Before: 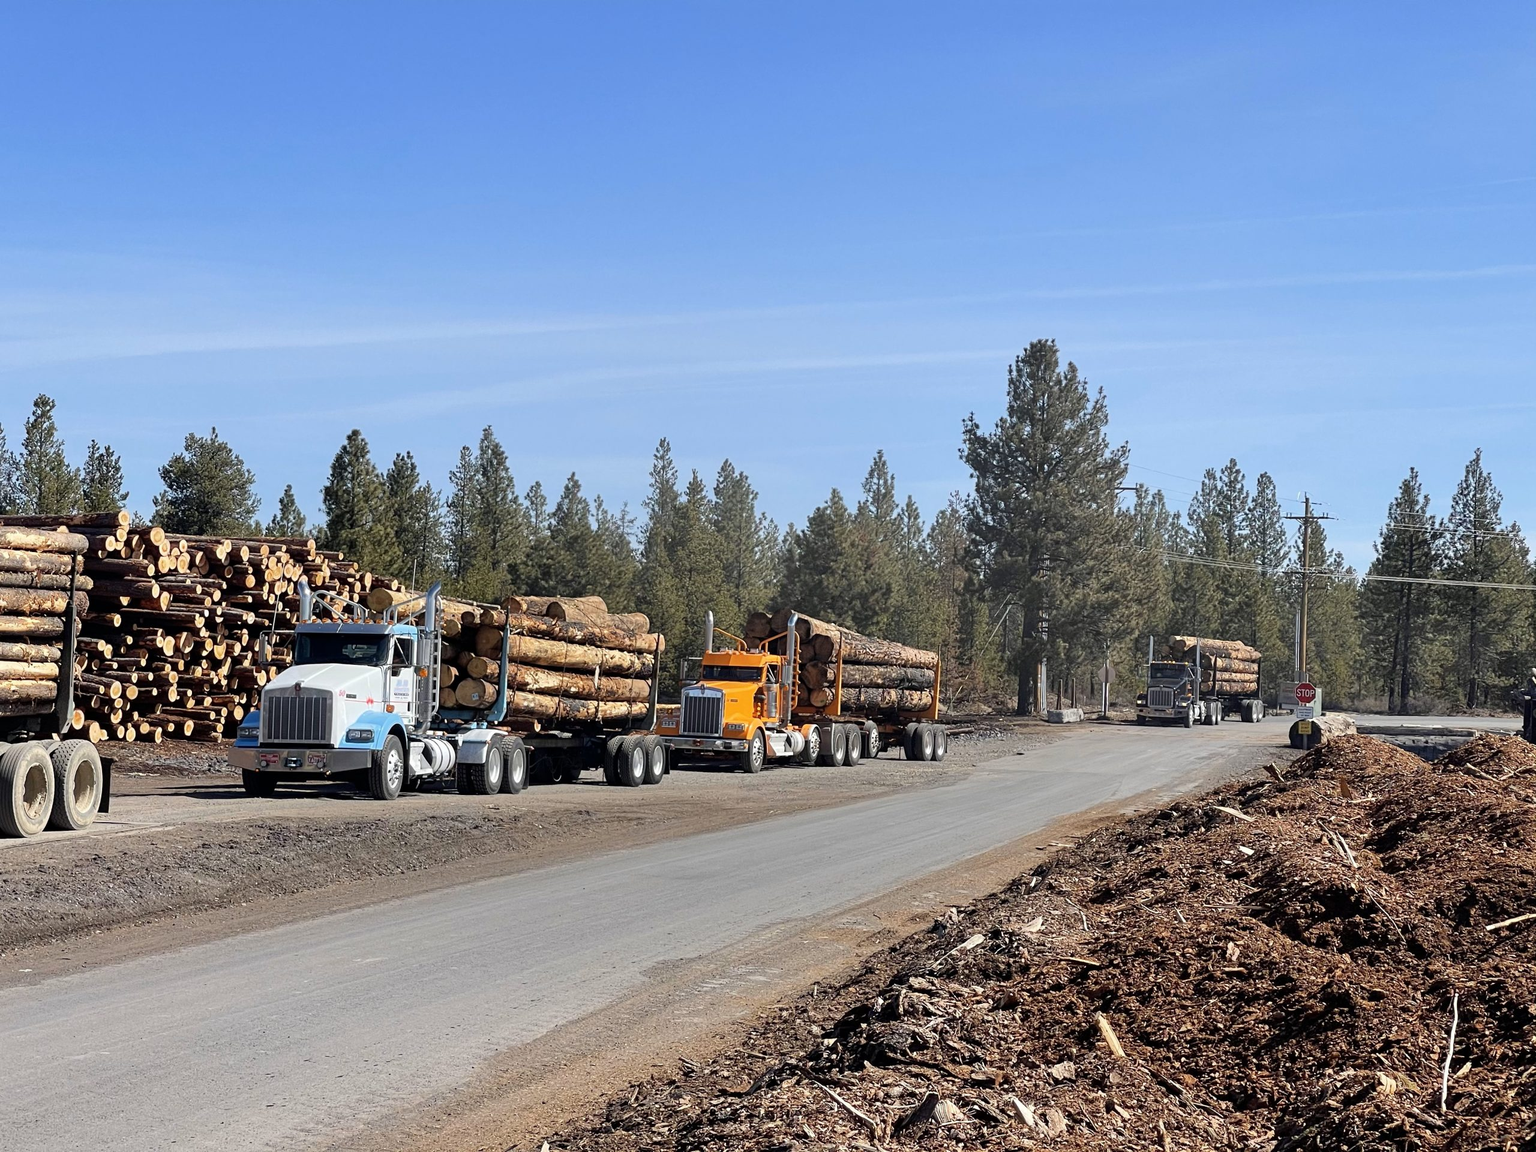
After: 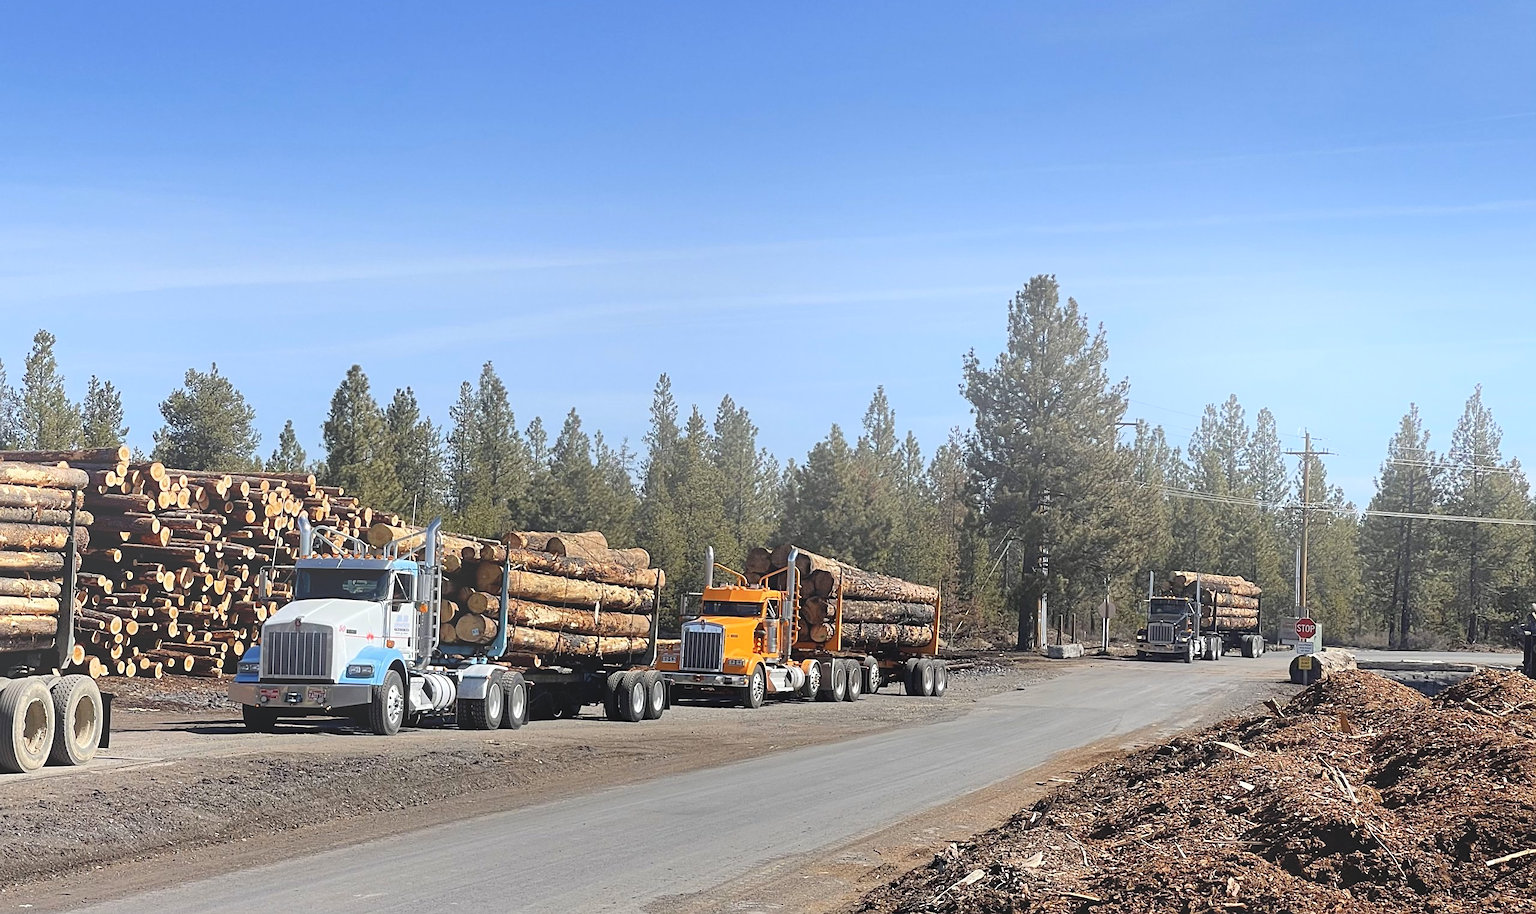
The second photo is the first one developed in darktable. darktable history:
sharpen: radius 1.864, amount 0.398, threshold 1.271
bloom: size 38%, threshold 95%, strength 30%
crop and rotate: top 5.667%, bottom 14.937%
